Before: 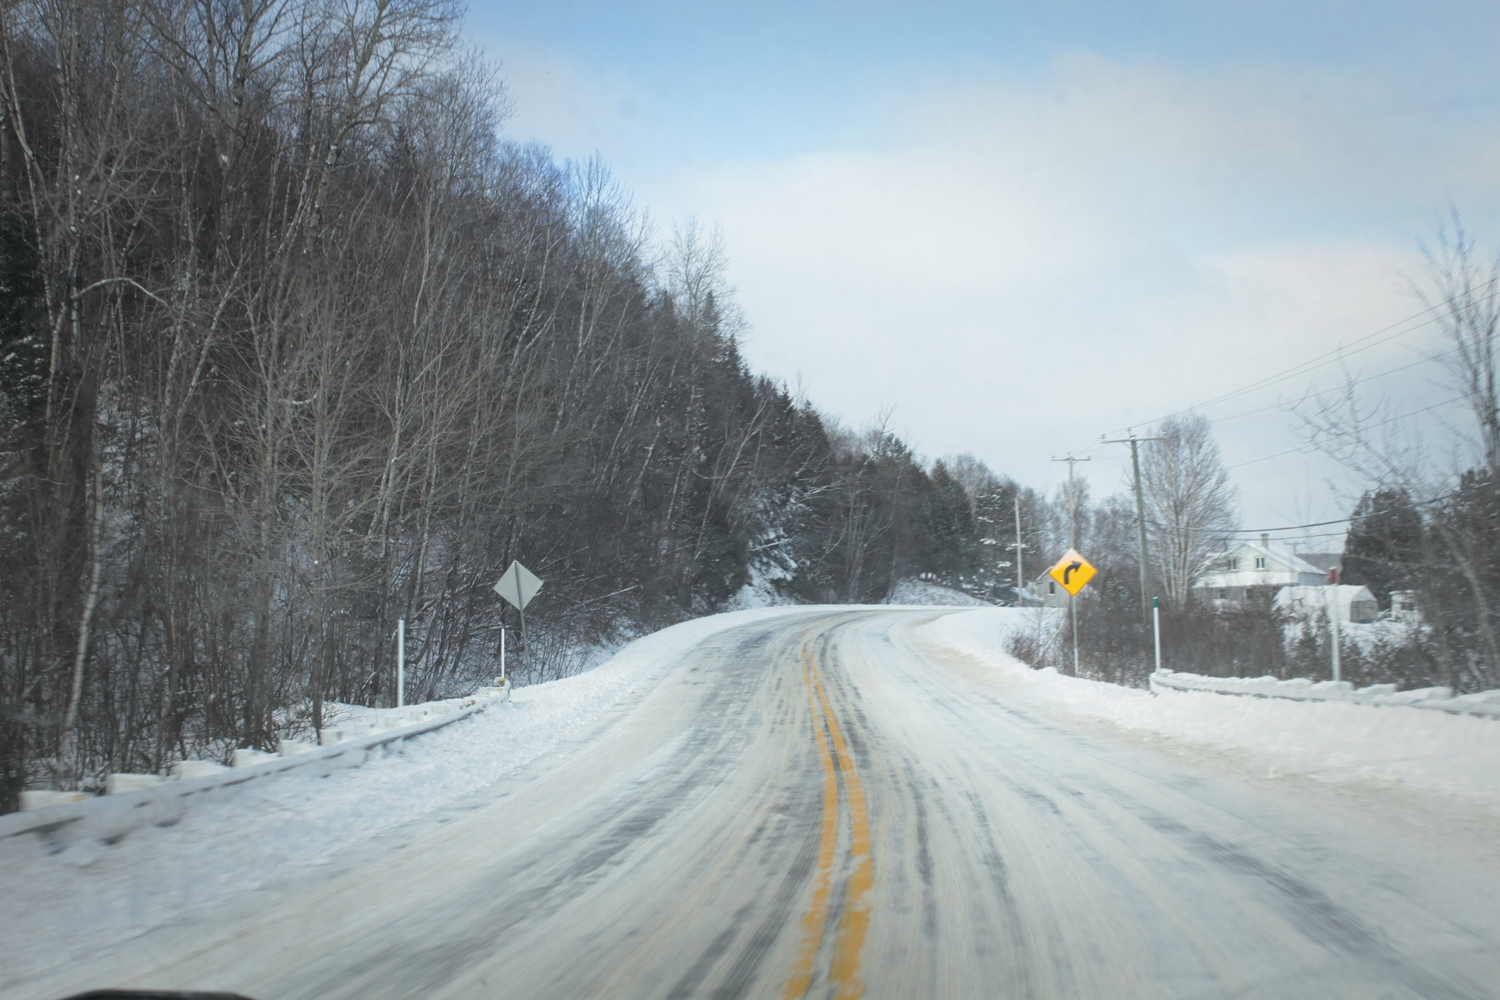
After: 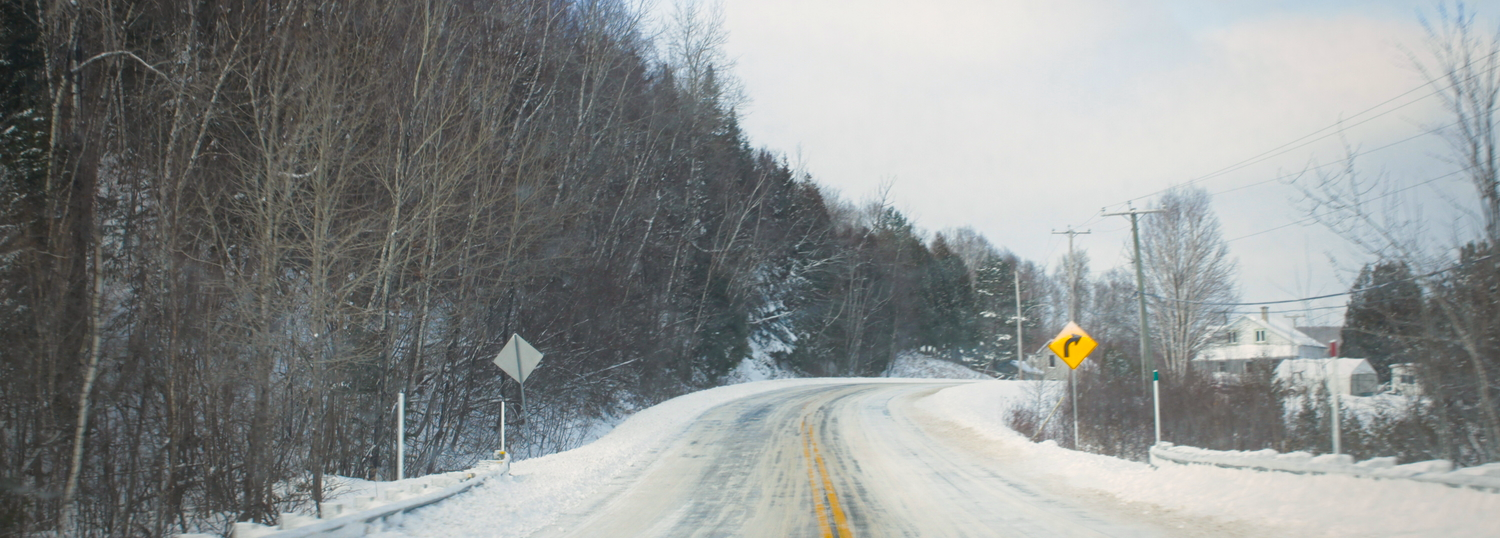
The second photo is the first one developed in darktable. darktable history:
color correction: highlights a* 3.85, highlights b* 5.12
crop and rotate: top 22.78%, bottom 23.419%
color balance rgb: linear chroma grading › global chroma 14.737%, perceptual saturation grading › global saturation 39.647%, perceptual saturation grading › highlights -25.607%, perceptual saturation grading › mid-tones 35.392%, perceptual saturation grading › shadows 36.122%
